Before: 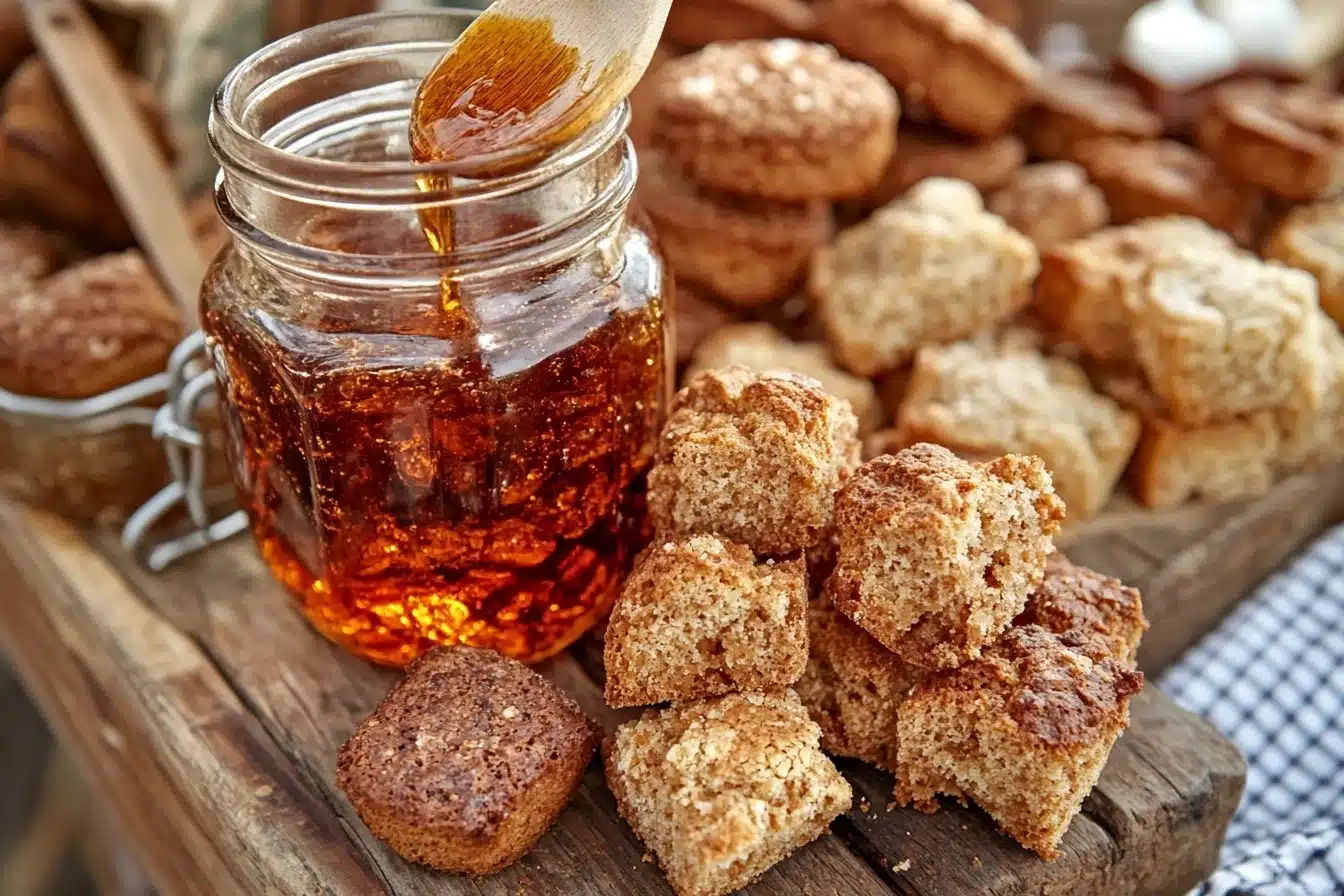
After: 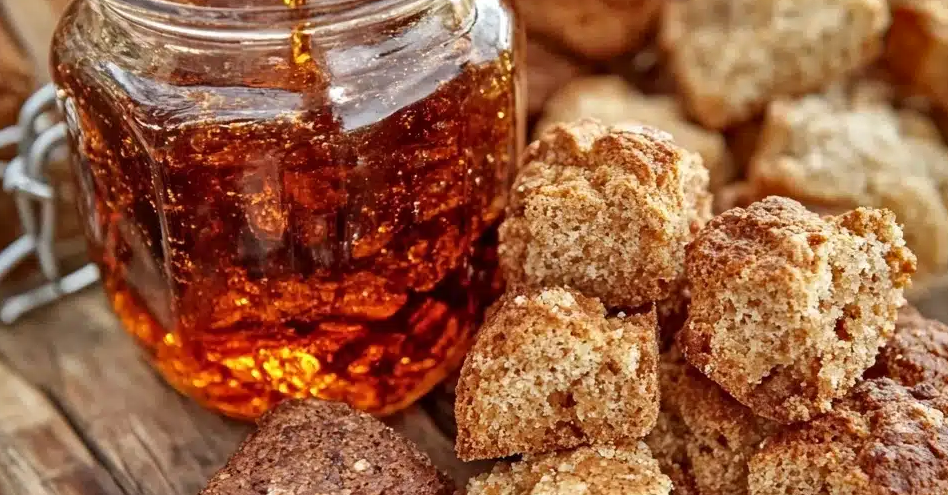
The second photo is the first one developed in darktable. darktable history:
crop: left 11.123%, top 27.61%, right 18.3%, bottom 17.034%
shadows and highlights: shadows 24.5, highlights -78.15, soften with gaussian
